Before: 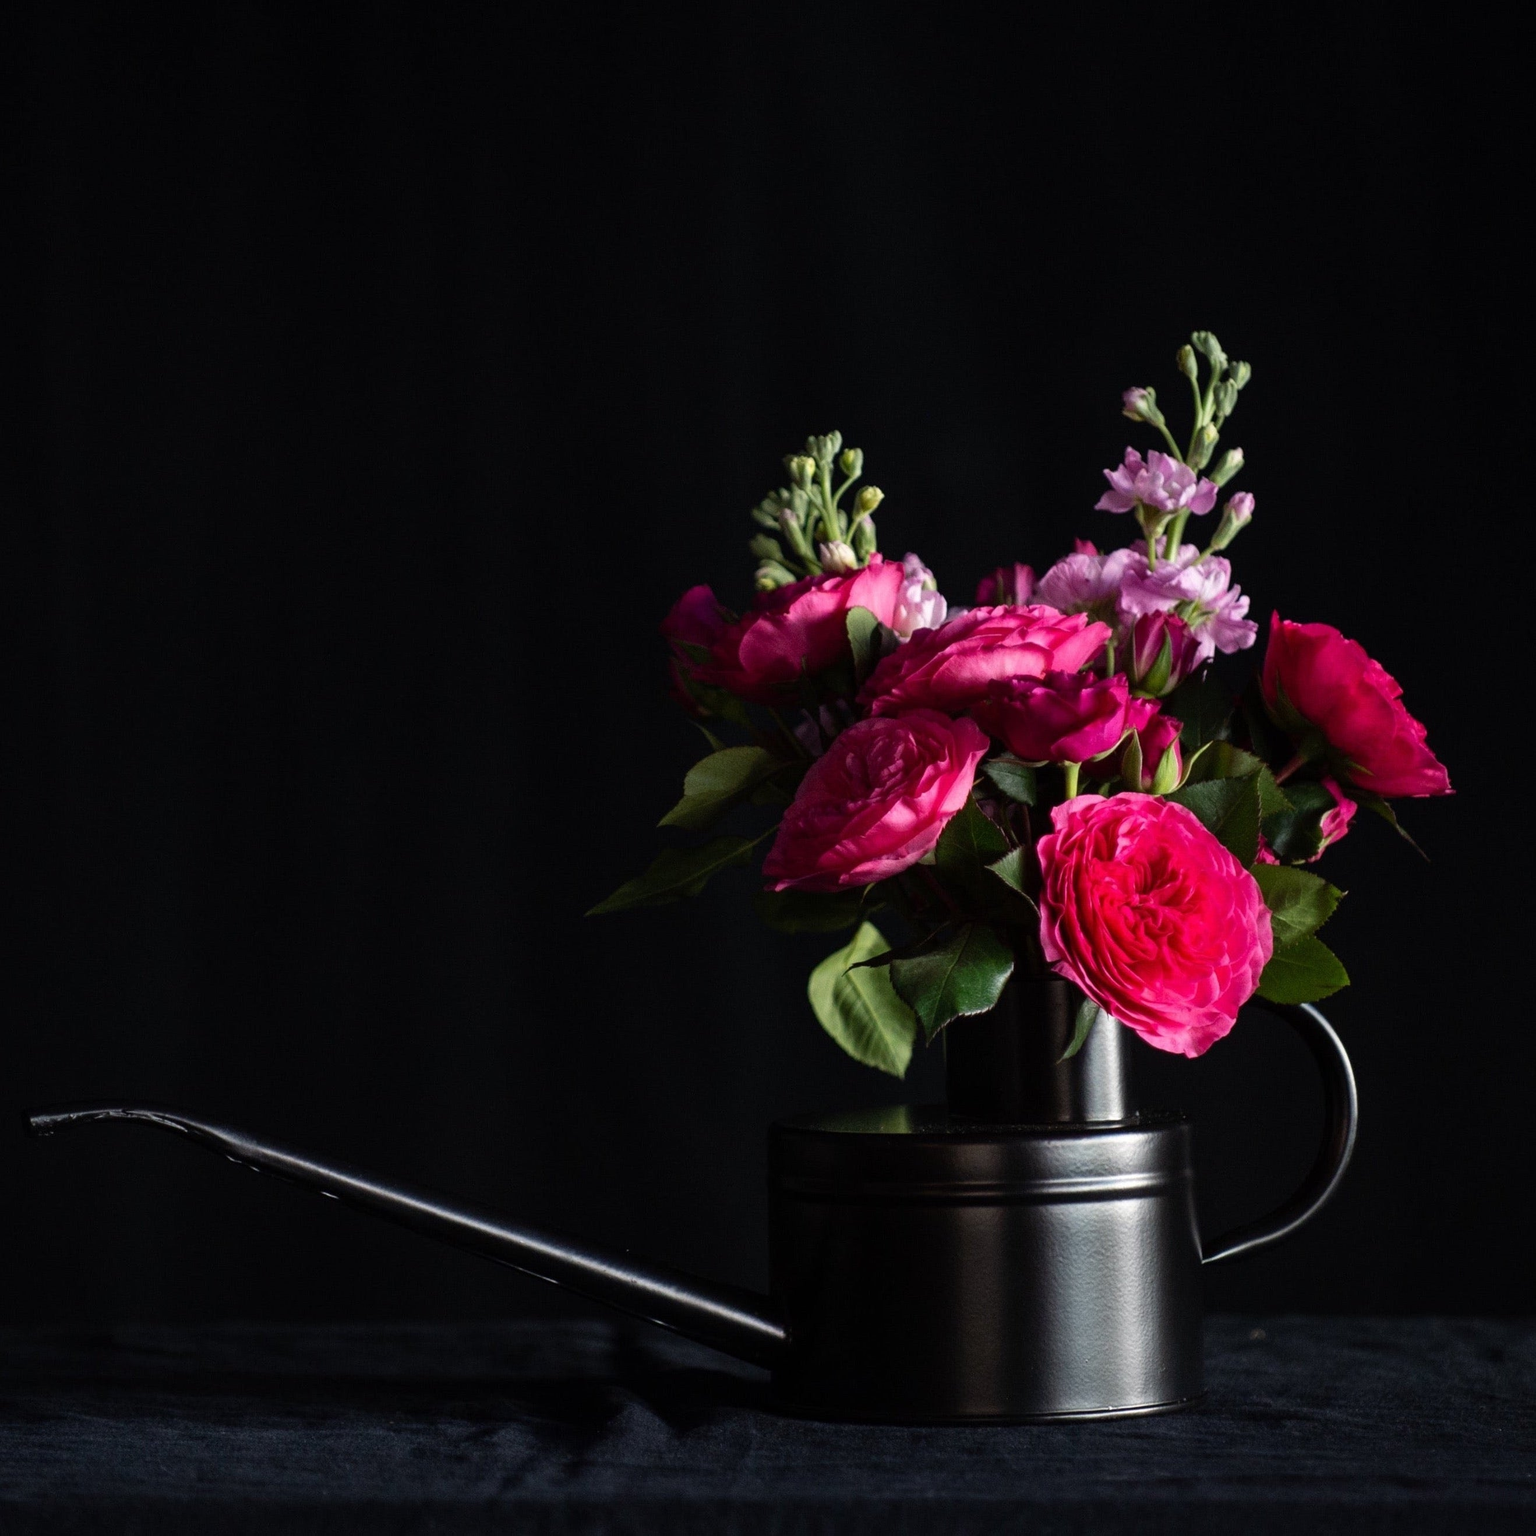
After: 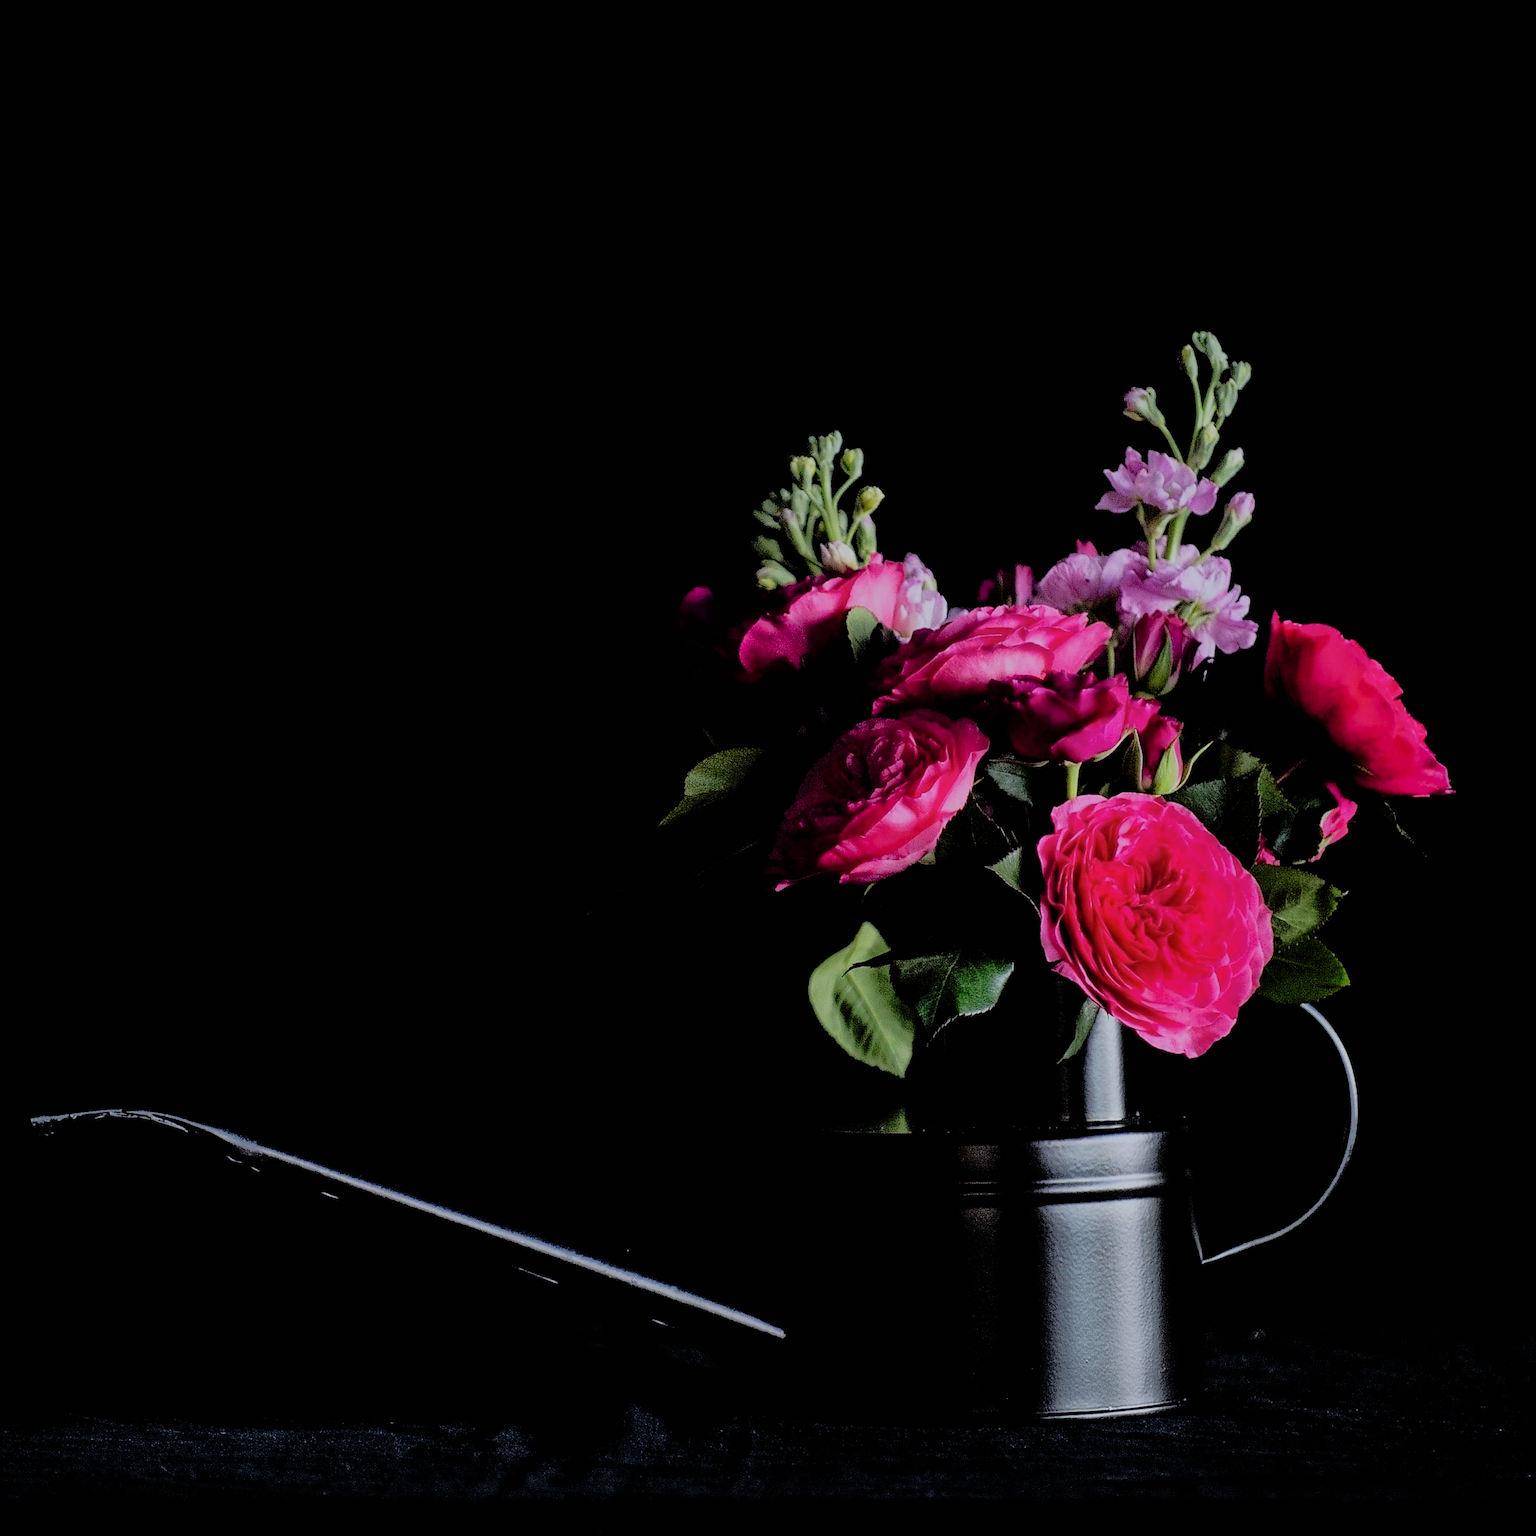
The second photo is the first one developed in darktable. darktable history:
sharpen: radius 1.4, amount 1.25, threshold 0.7
filmic rgb: black relative exposure -4.14 EV, white relative exposure 5.1 EV, hardness 2.11, contrast 1.165
white balance: red 0.954, blue 1.079
shadows and highlights: on, module defaults
